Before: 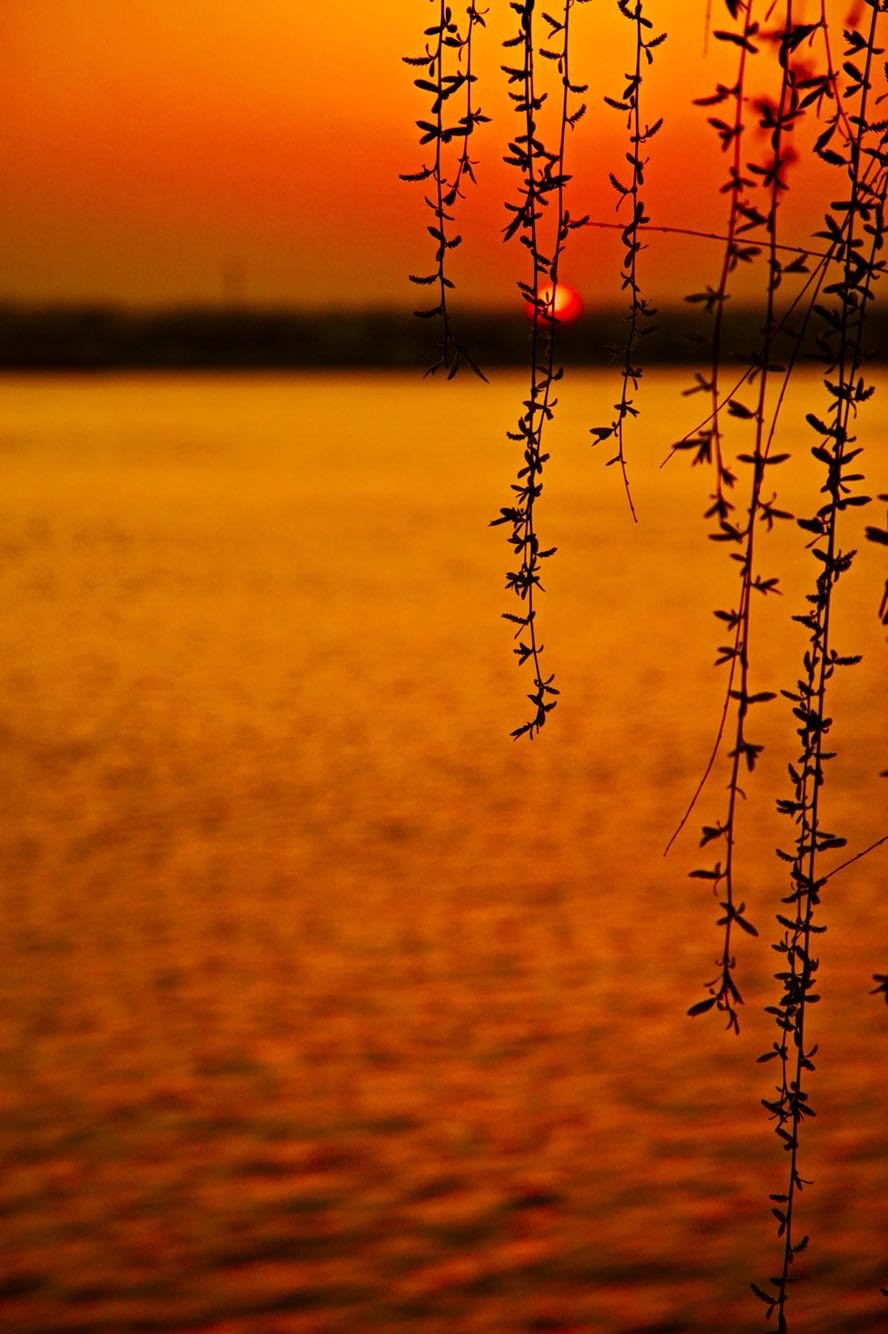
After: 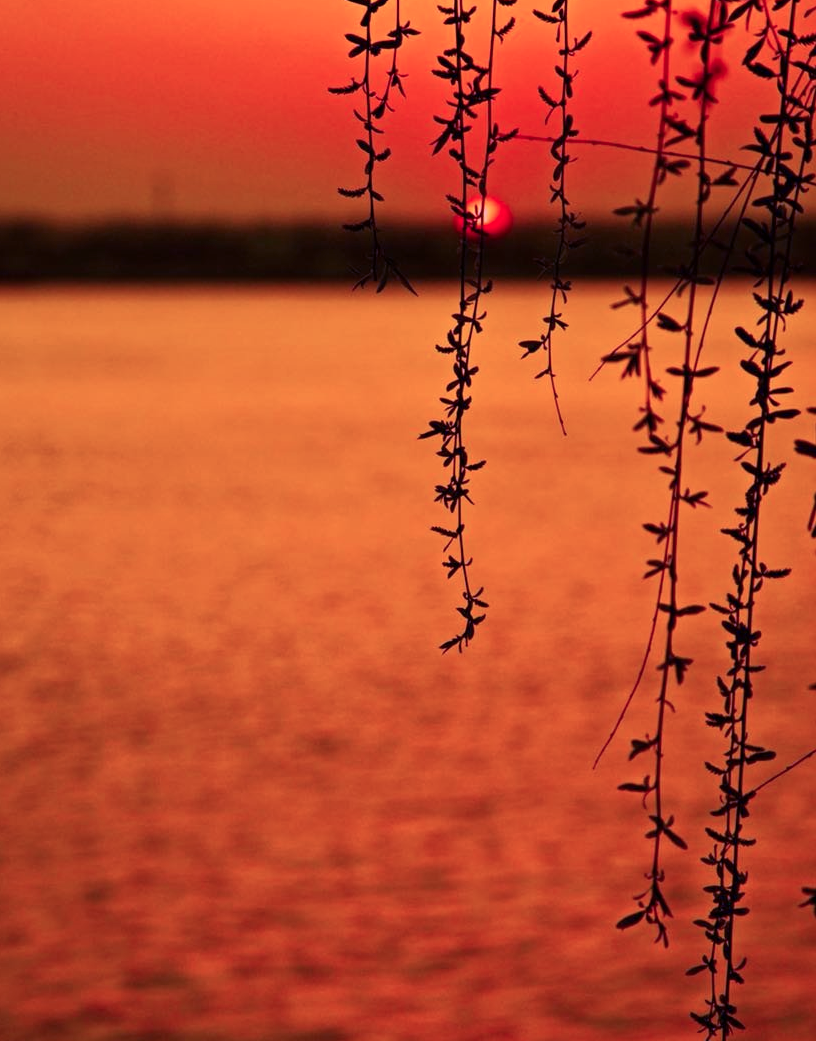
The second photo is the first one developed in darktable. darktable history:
crop: left 8.094%, top 6.579%, bottom 15.311%
color calibration: output R [1.107, -0.012, -0.003, 0], output B [0, 0, 1.308, 0], x 0.383, y 0.372, temperature 3895 K
